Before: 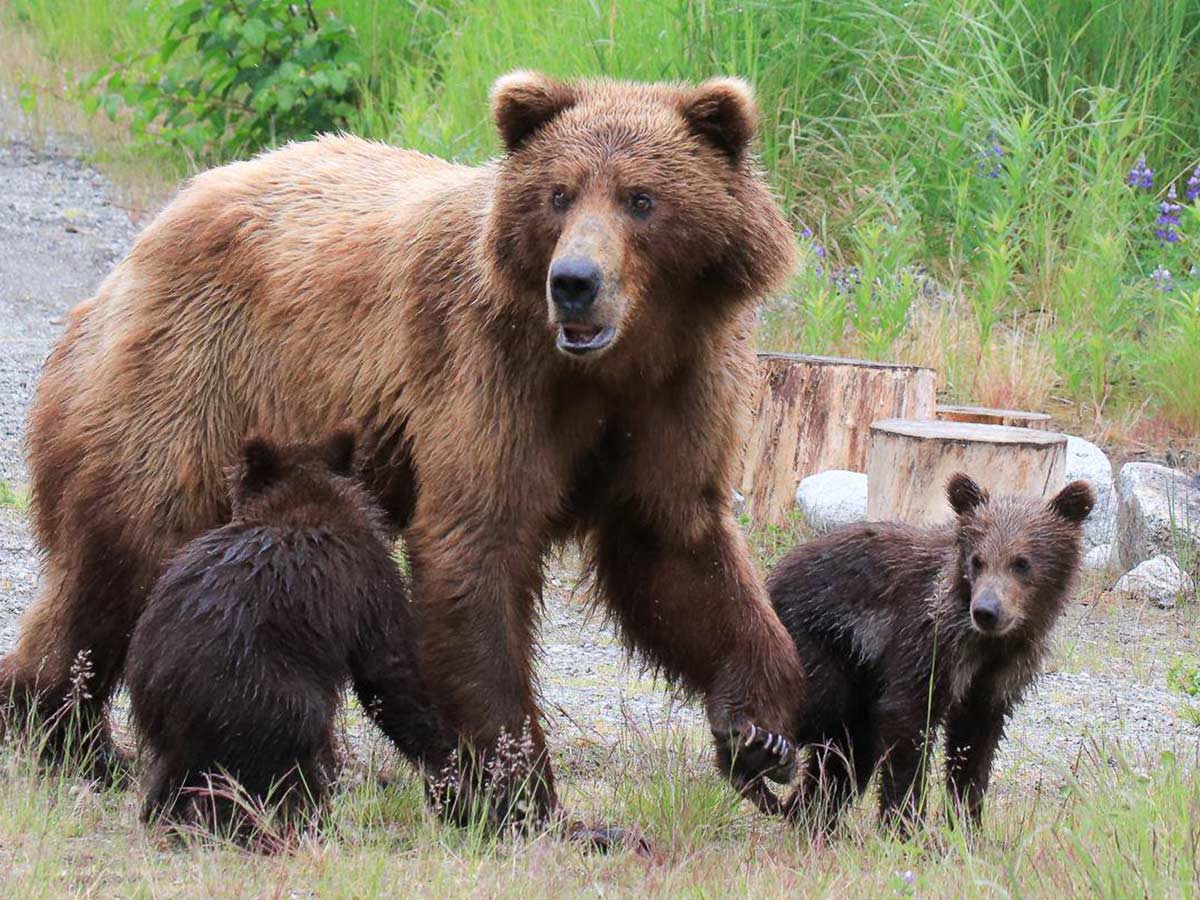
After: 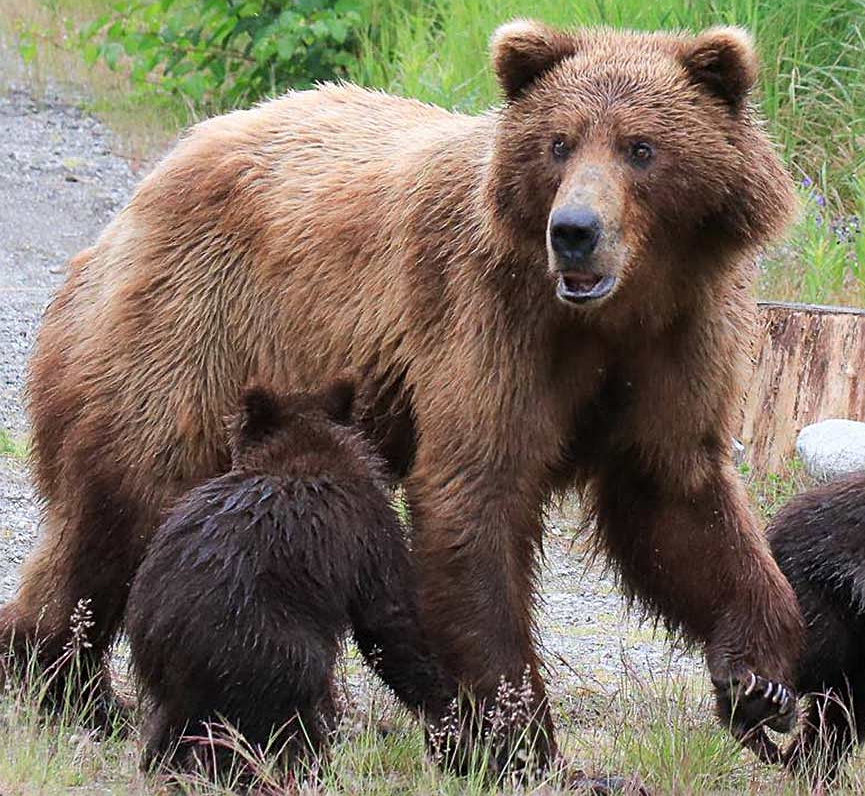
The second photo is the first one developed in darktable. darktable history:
crop: top 5.768%, right 27.906%, bottom 5.755%
sharpen: on, module defaults
